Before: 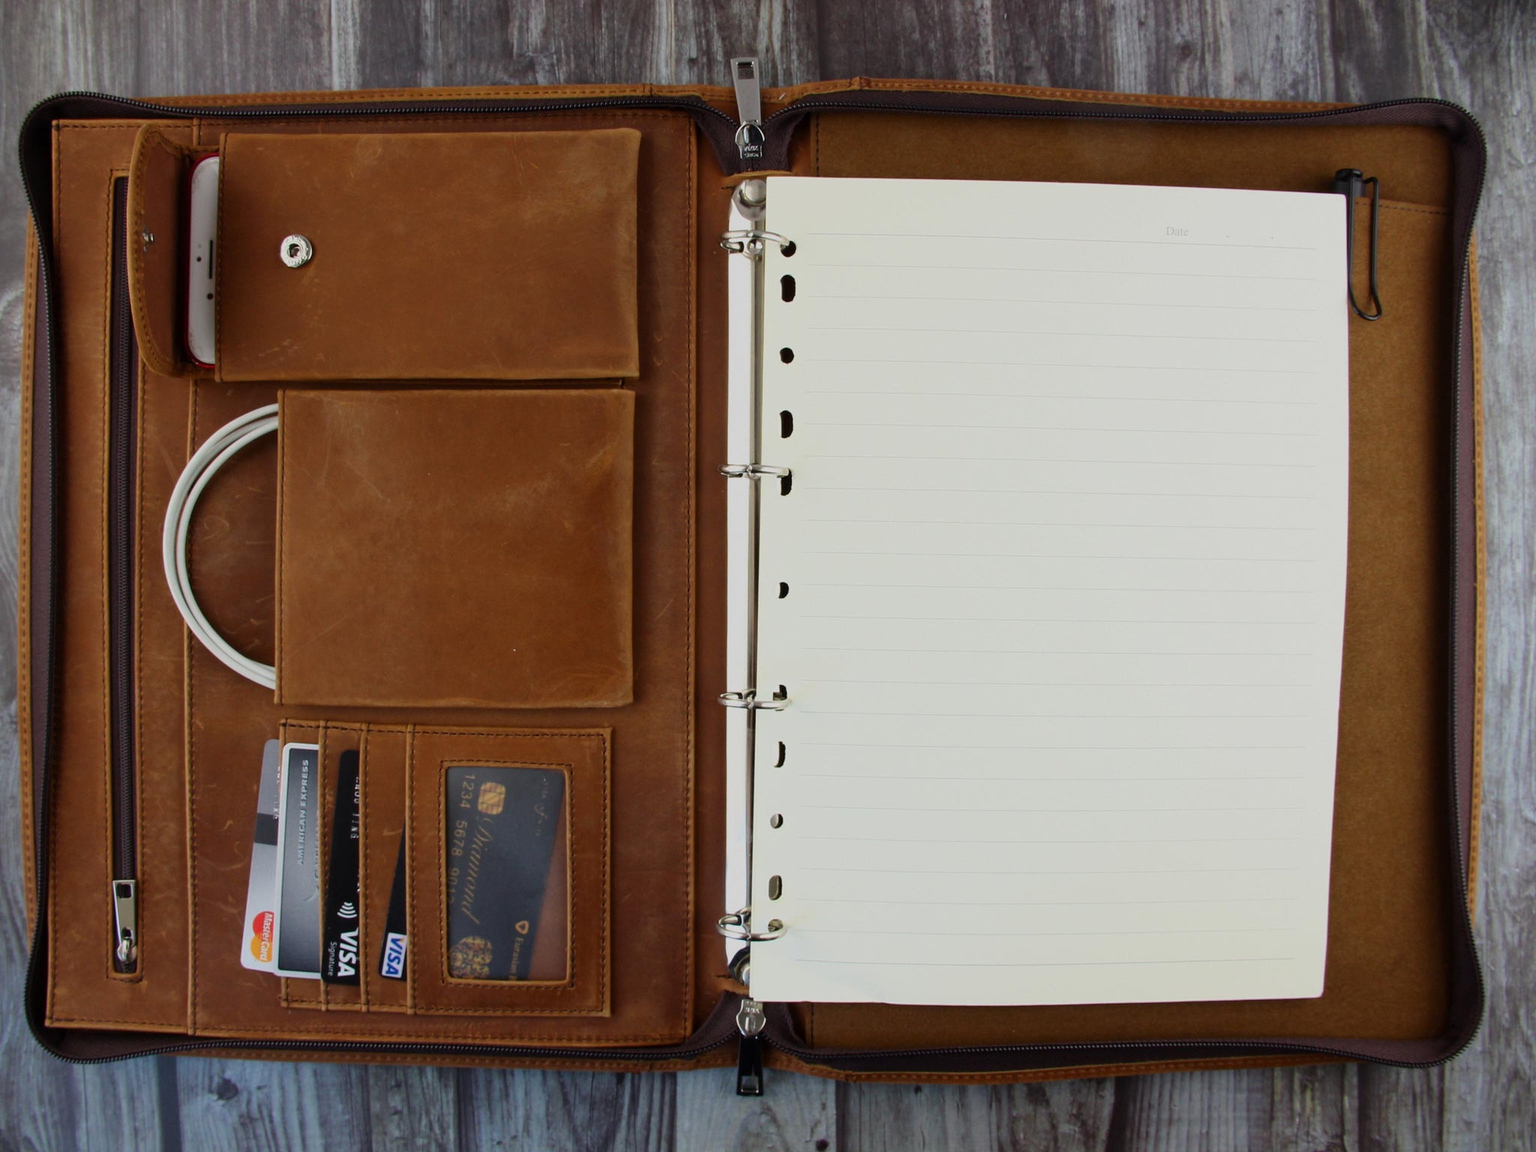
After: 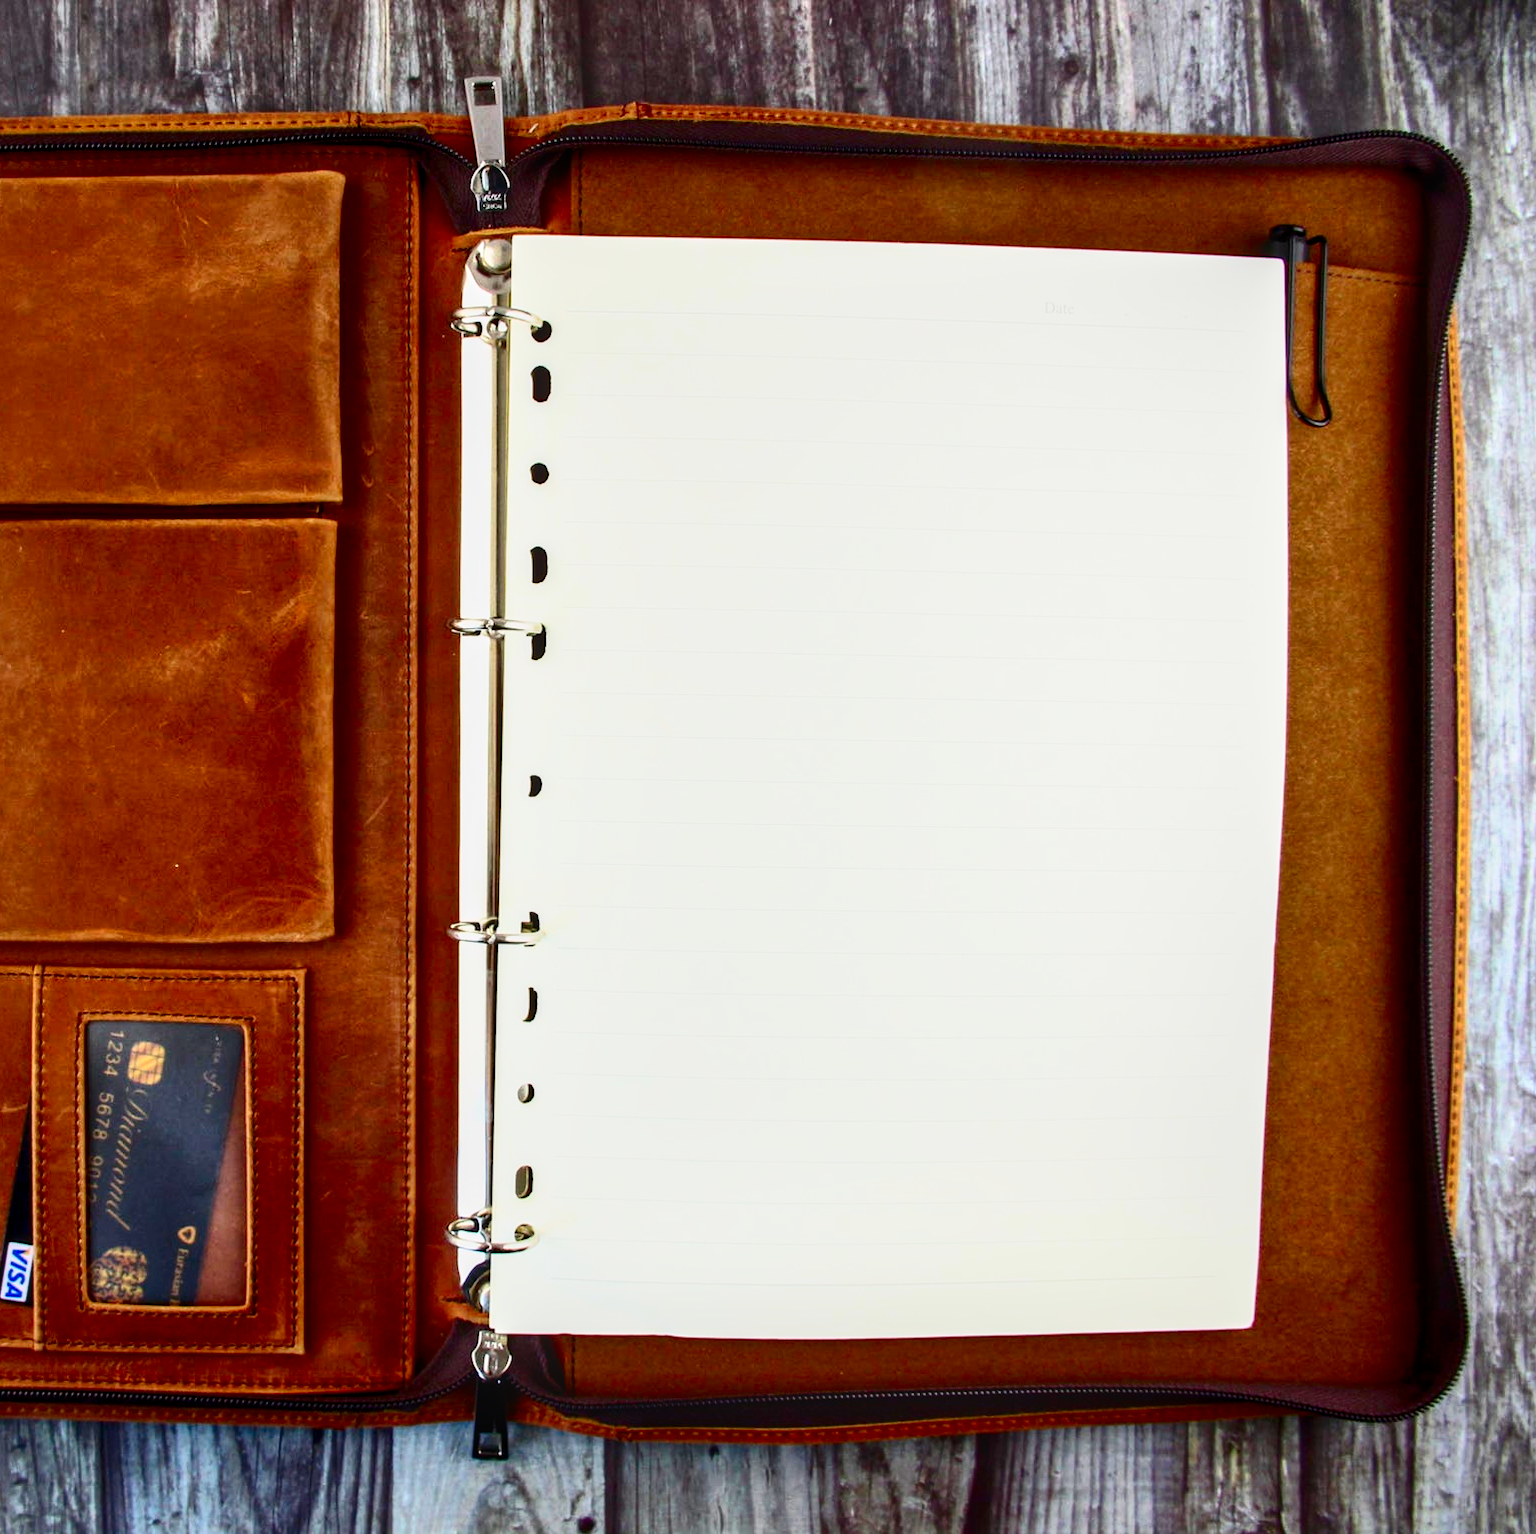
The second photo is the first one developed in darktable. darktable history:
shadows and highlights: on, module defaults
crop and rotate: left 24.855%
local contrast: detail 130%
base curve: curves: ch0 [(0, 0) (0.005, 0.002) (0.193, 0.295) (0.399, 0.664) (0.75, 0.928) (1, 1)], preserve colors none
contrast brightness saturation: contrast 0.41, brightness 0.042, saturation 0.253
